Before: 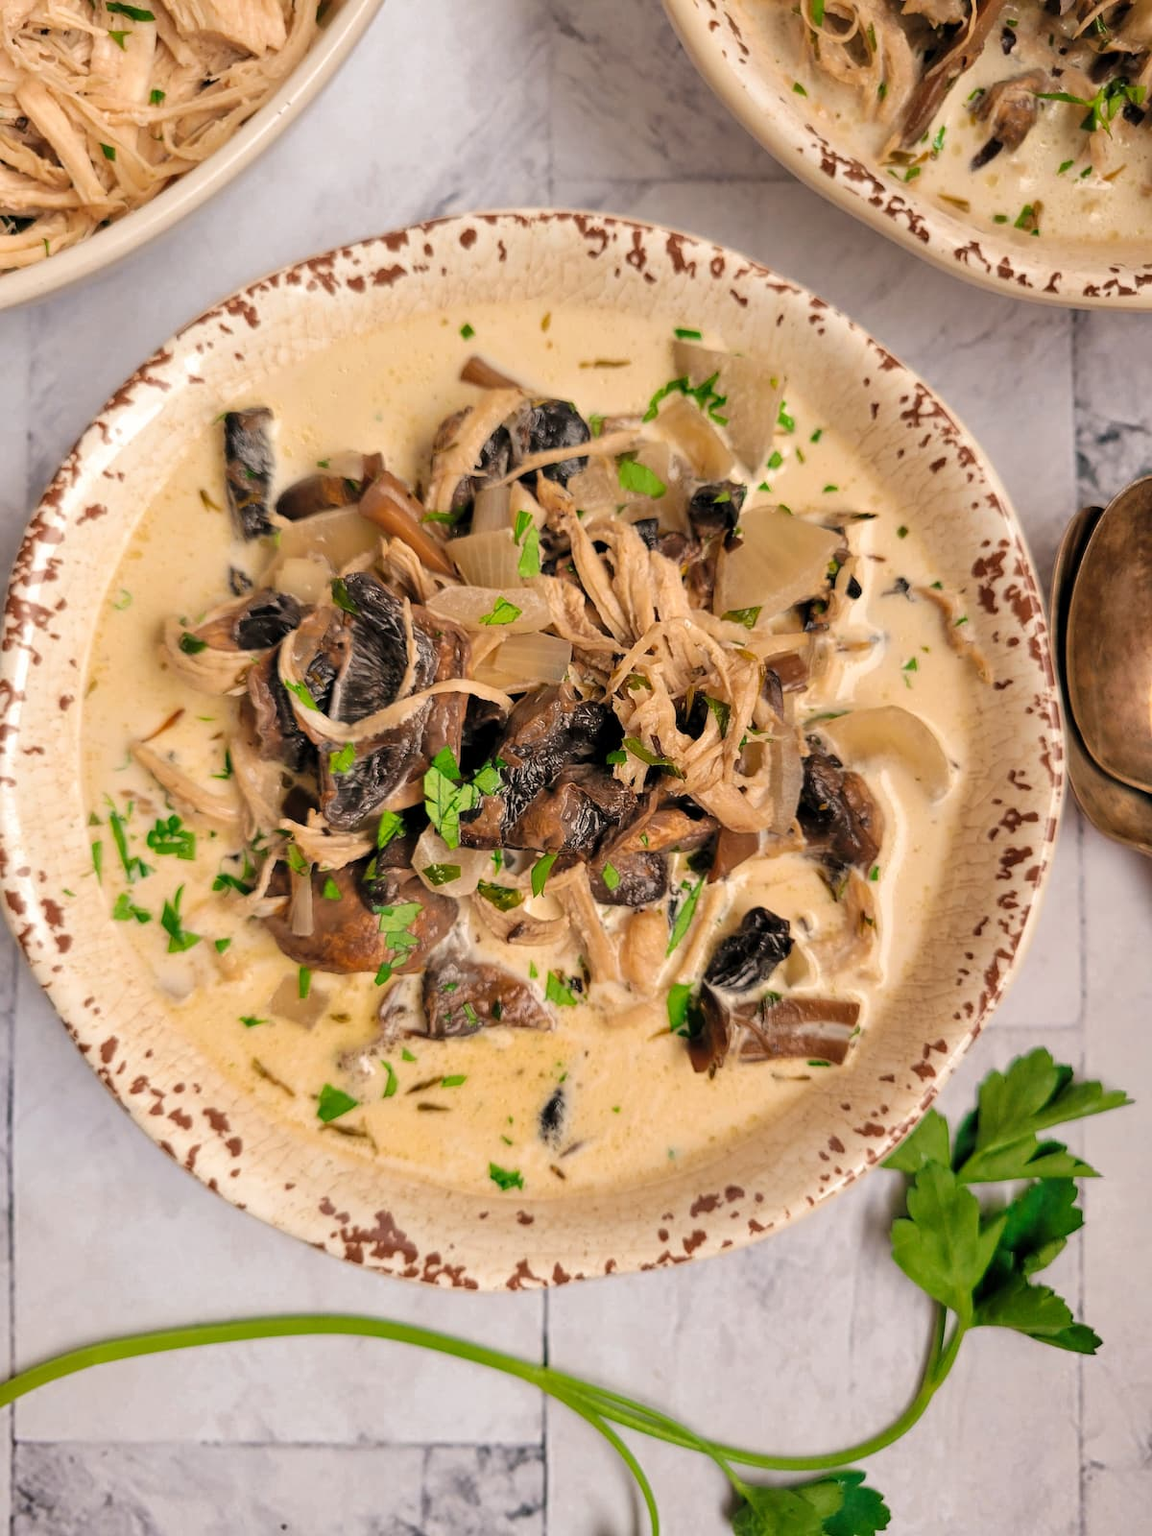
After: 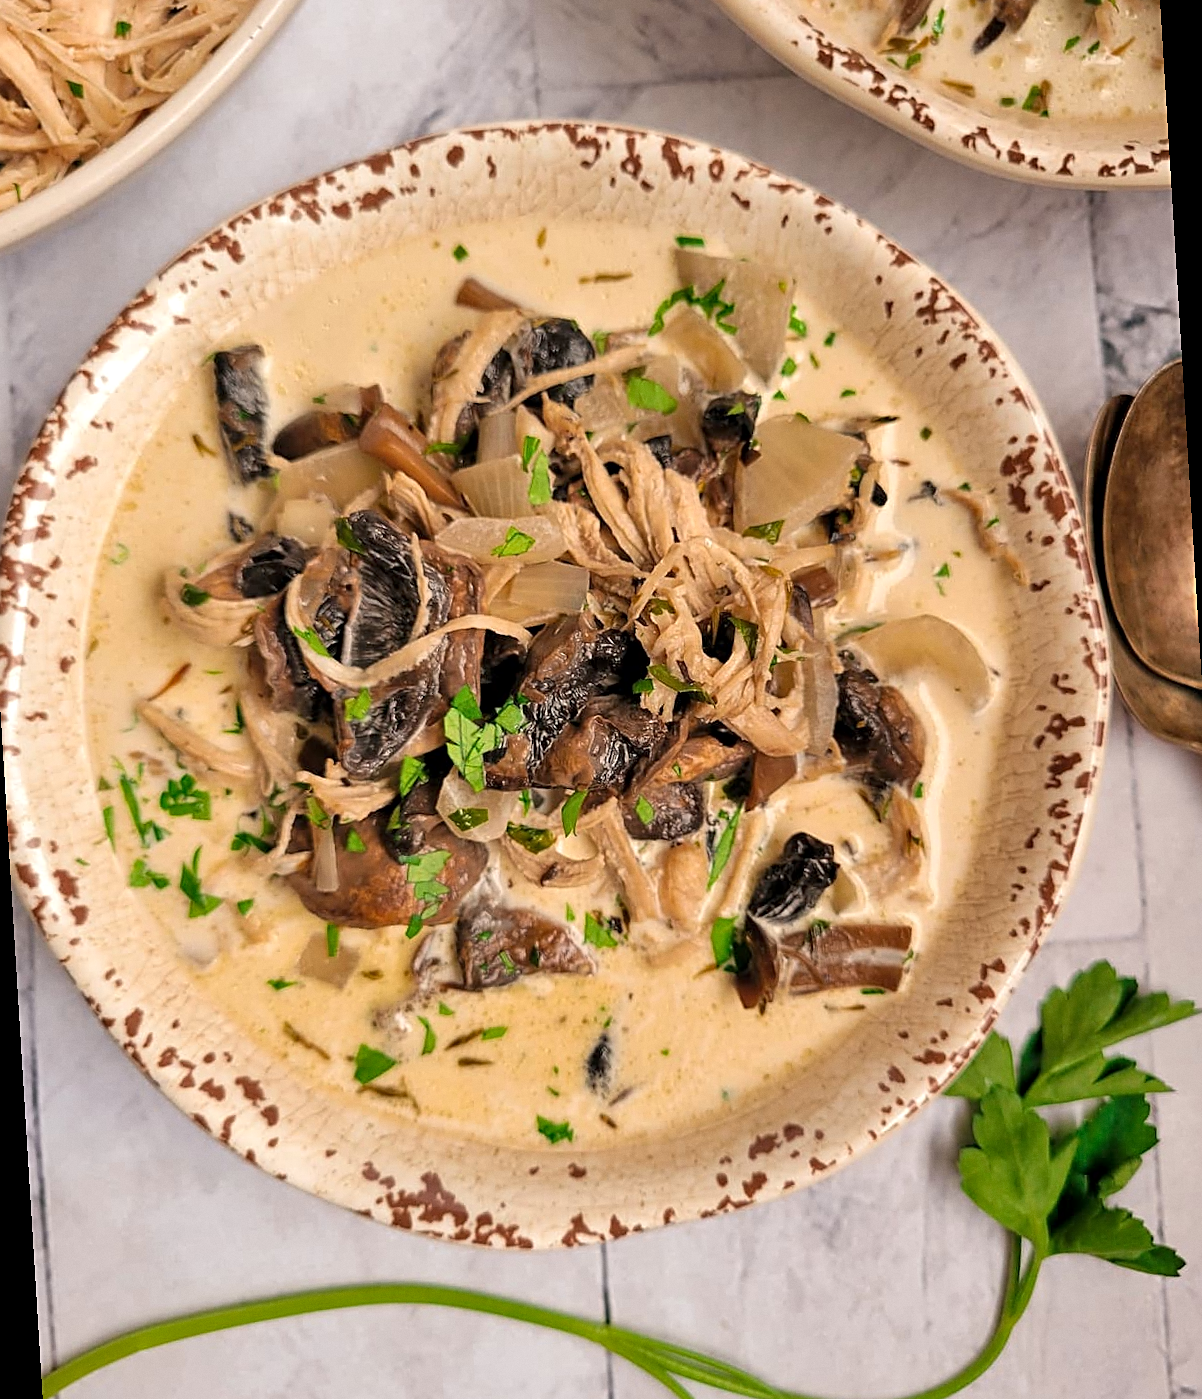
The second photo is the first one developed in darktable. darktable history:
local contrast: mode bilateral grid, contrast 20, coarseness 50, detail 120%, midtone range 0.2
rotate and perspective: rotation -3.52°, crop left 0.036, crop right 0.964, crop top 0.081, crop bottom 0.919
grain: coarseness 0.09 ISO, strength 10%
sharpen: on, module defaults
